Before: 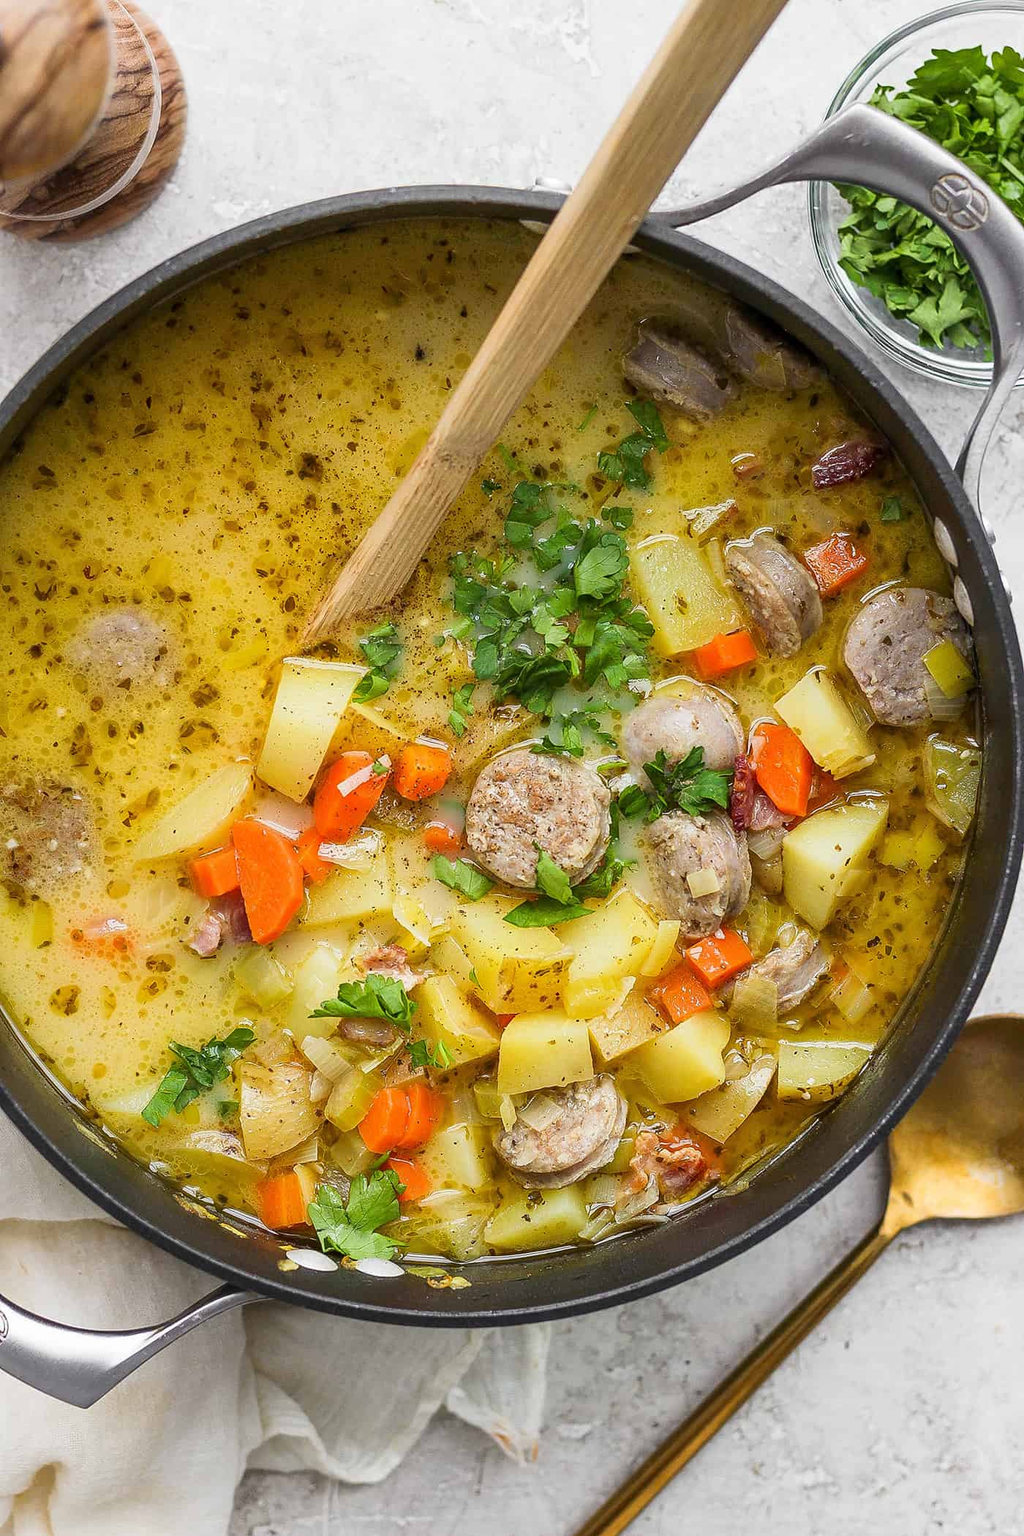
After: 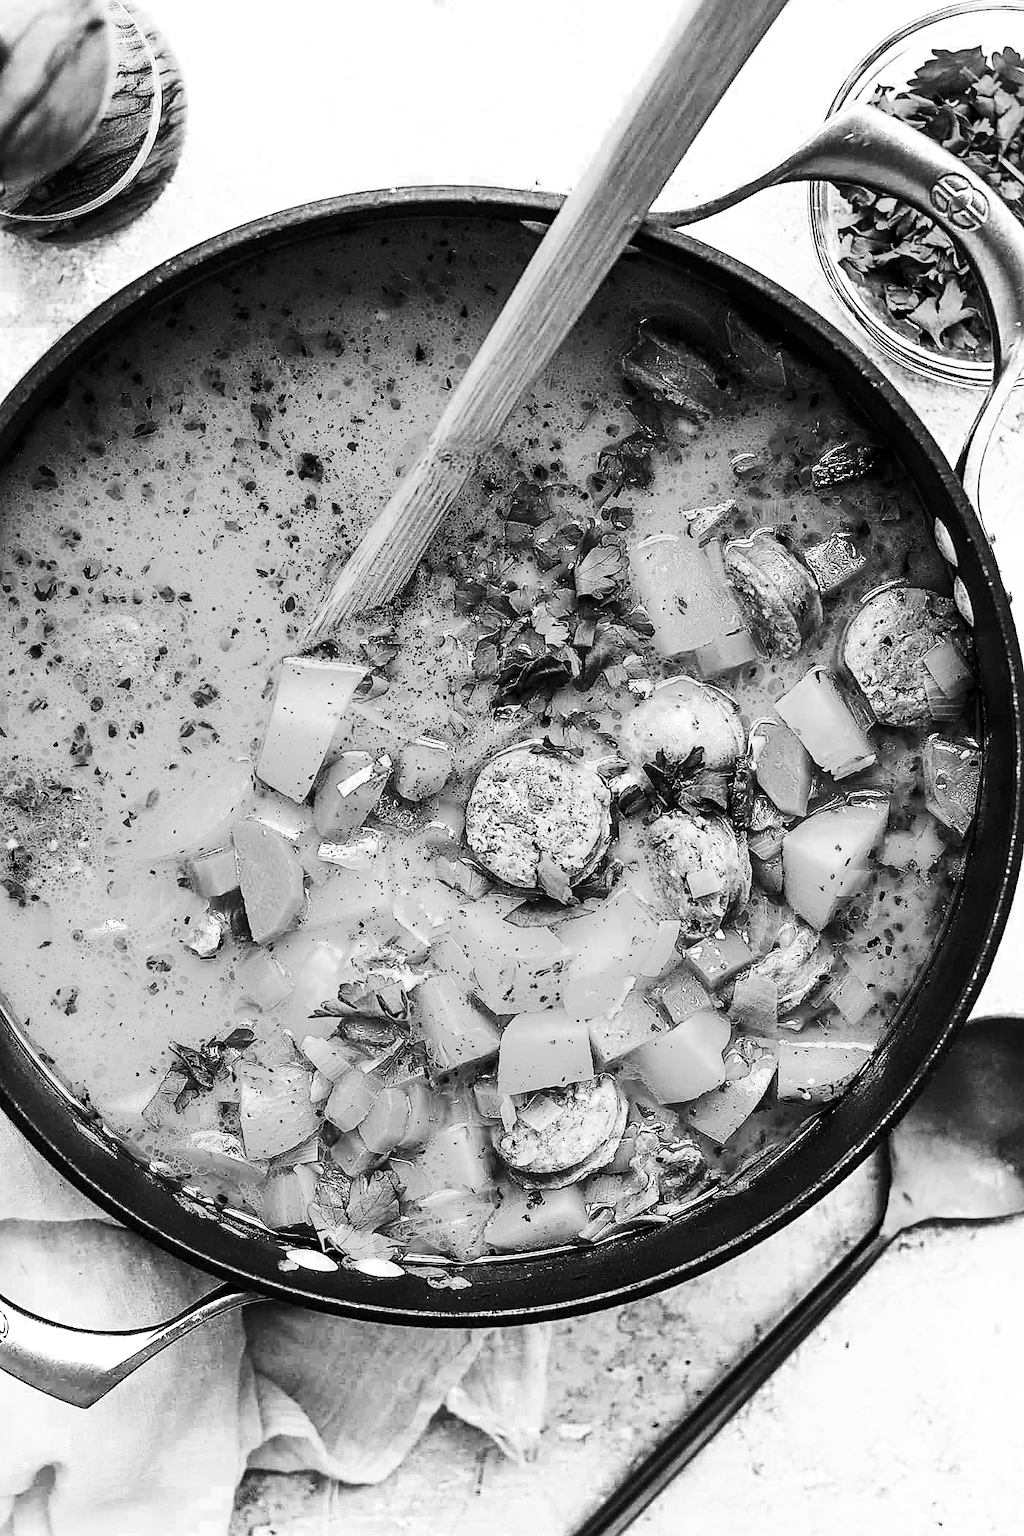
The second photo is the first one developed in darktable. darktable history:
contrast brightness saturation: contrast 0.403, brightness 0.101, saturation 0.213
filmic rgb: black relative exposure -8.03 EV, white relative exposure 4.06 EV, threshold 5.95 EV, hardness 4.16, enable highlight reconstruction true
color zones: curves: ch0 [(0, 0.613) (0.01, 0.613) (0.245, 0.448) (0.498, 0.529) (0.642, 0.665) (0.879, 0.777) (0.99, 0.613)]; ch1 [(0, 0) (0.143, 0) (0.286, 0) (0.429, 0) (0.571, 0) (0.714, 0) (0.857, 0)]
sharpen: on, module defaults
color balance rgb: shadows lift › chroma 2.012%, shadows lift › hue 48.08°, power › chroma 0.981%, power › hue 255.88°, perceptual saturation grading › global saturation 31.296%, perceptual brilliance grading › global brilliance 15.154%, perceptual brilliance grading › shadows -35.457%
haze removal: compatibility mode true, adaptive false
